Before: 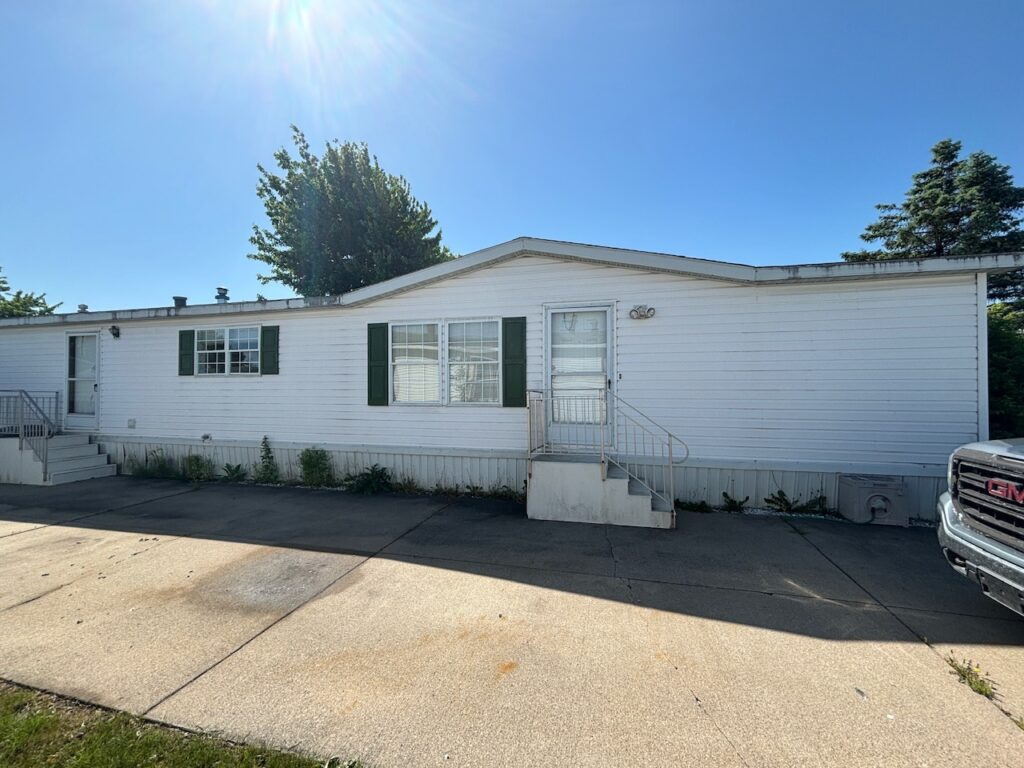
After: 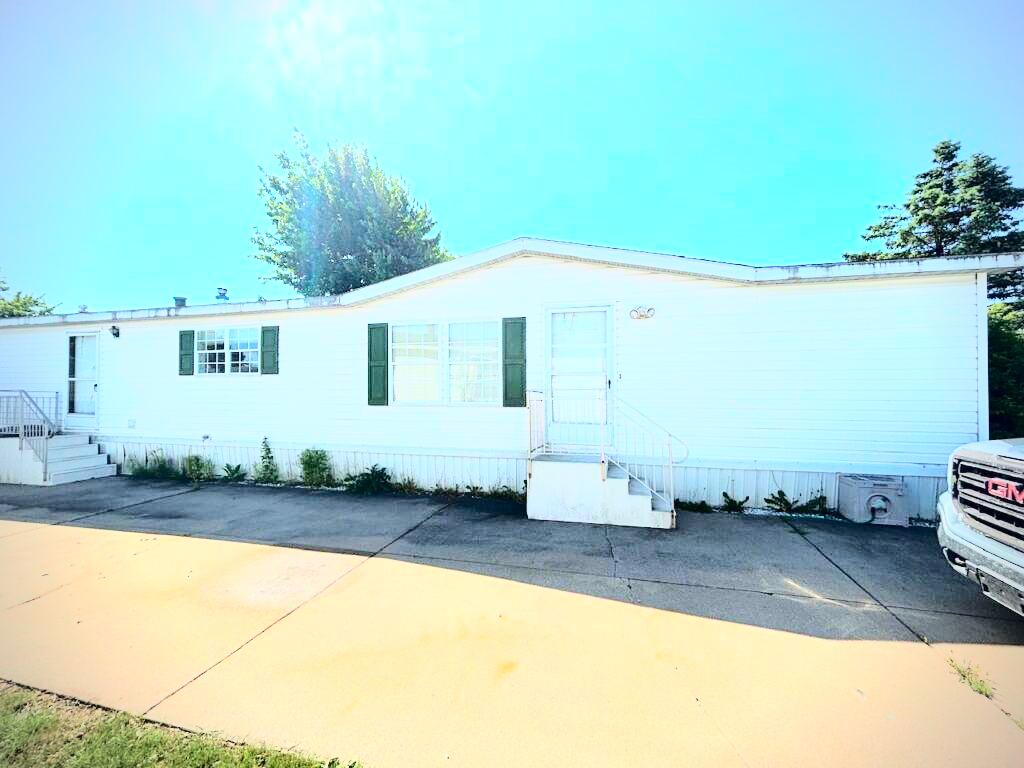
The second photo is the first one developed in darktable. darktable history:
vignetting: on, module defaults
tone curve: curves: ch0 [(0, 0) (0.091, 0.077) (0.389, 0.458) (0.745, 0.82) (0.856, 0.899) (0.92, 0.938) (1, 0.973)]; ch1 [(0, 0) (0.437, 0.404) (0.5, 0.5) (0.529, 0.55) (0.58, 0.6) (0.616, 0.649) (1, 1)]; ch2 [(0, 0) (0.442, 0.415) (0.5, 0.5) (0.535, 0.557) (0.585, 0.62) (1, 1)], color space Lab, independent channels, preserve colors none
base curve: curves: ch0 [(0, 0) (0.032, 0.037) (0.105, 0.228) (0.435, 0.76) (0.856, 0.983) (1, 1)]
exposure: exposure 1.061 EV, compensate highlight preservation false
